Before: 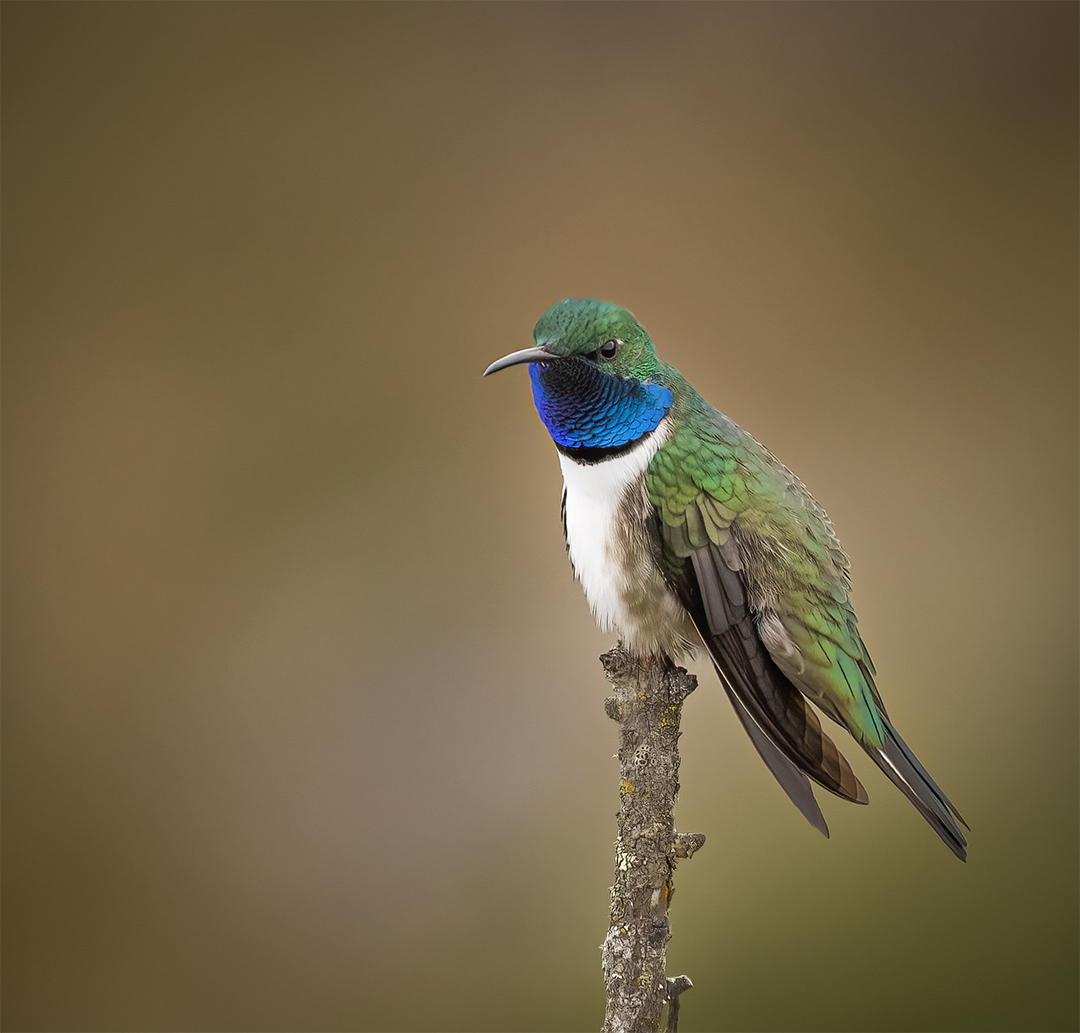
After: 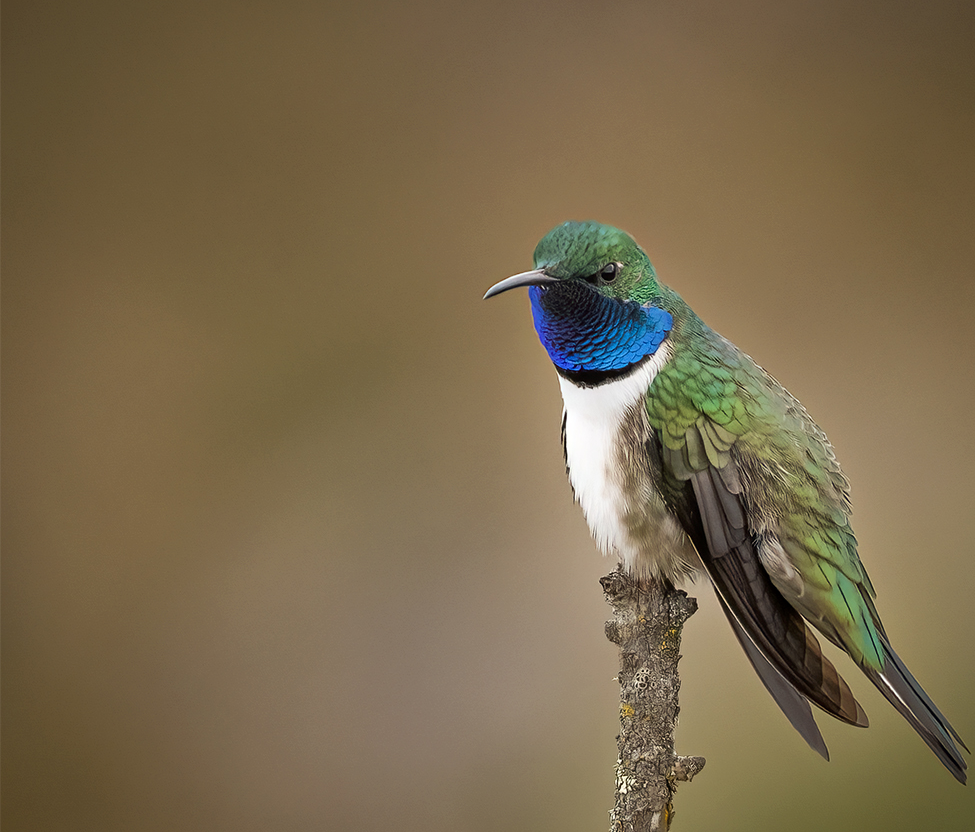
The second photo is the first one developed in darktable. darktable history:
local contrast: mode bilateral grid, contrast 20, coarseness 50, detail 120%, midtone range 0.2
crop: top 7.49%, right 9.717%, bottom 11.943%
